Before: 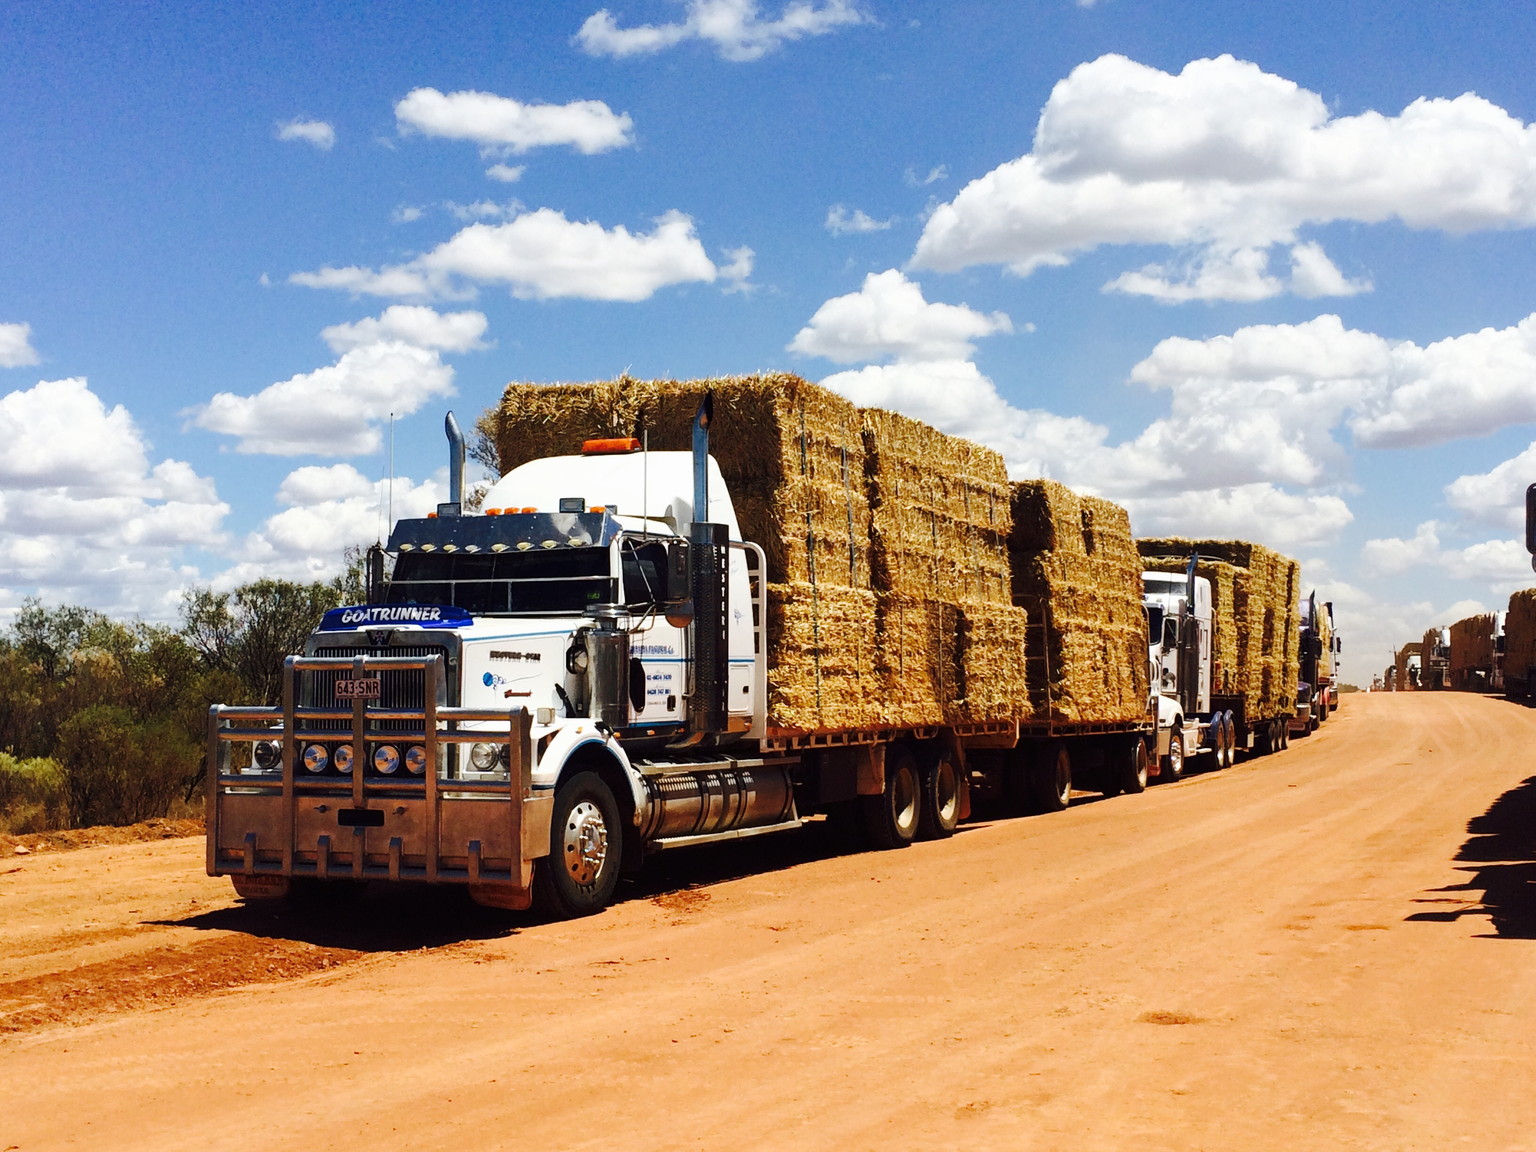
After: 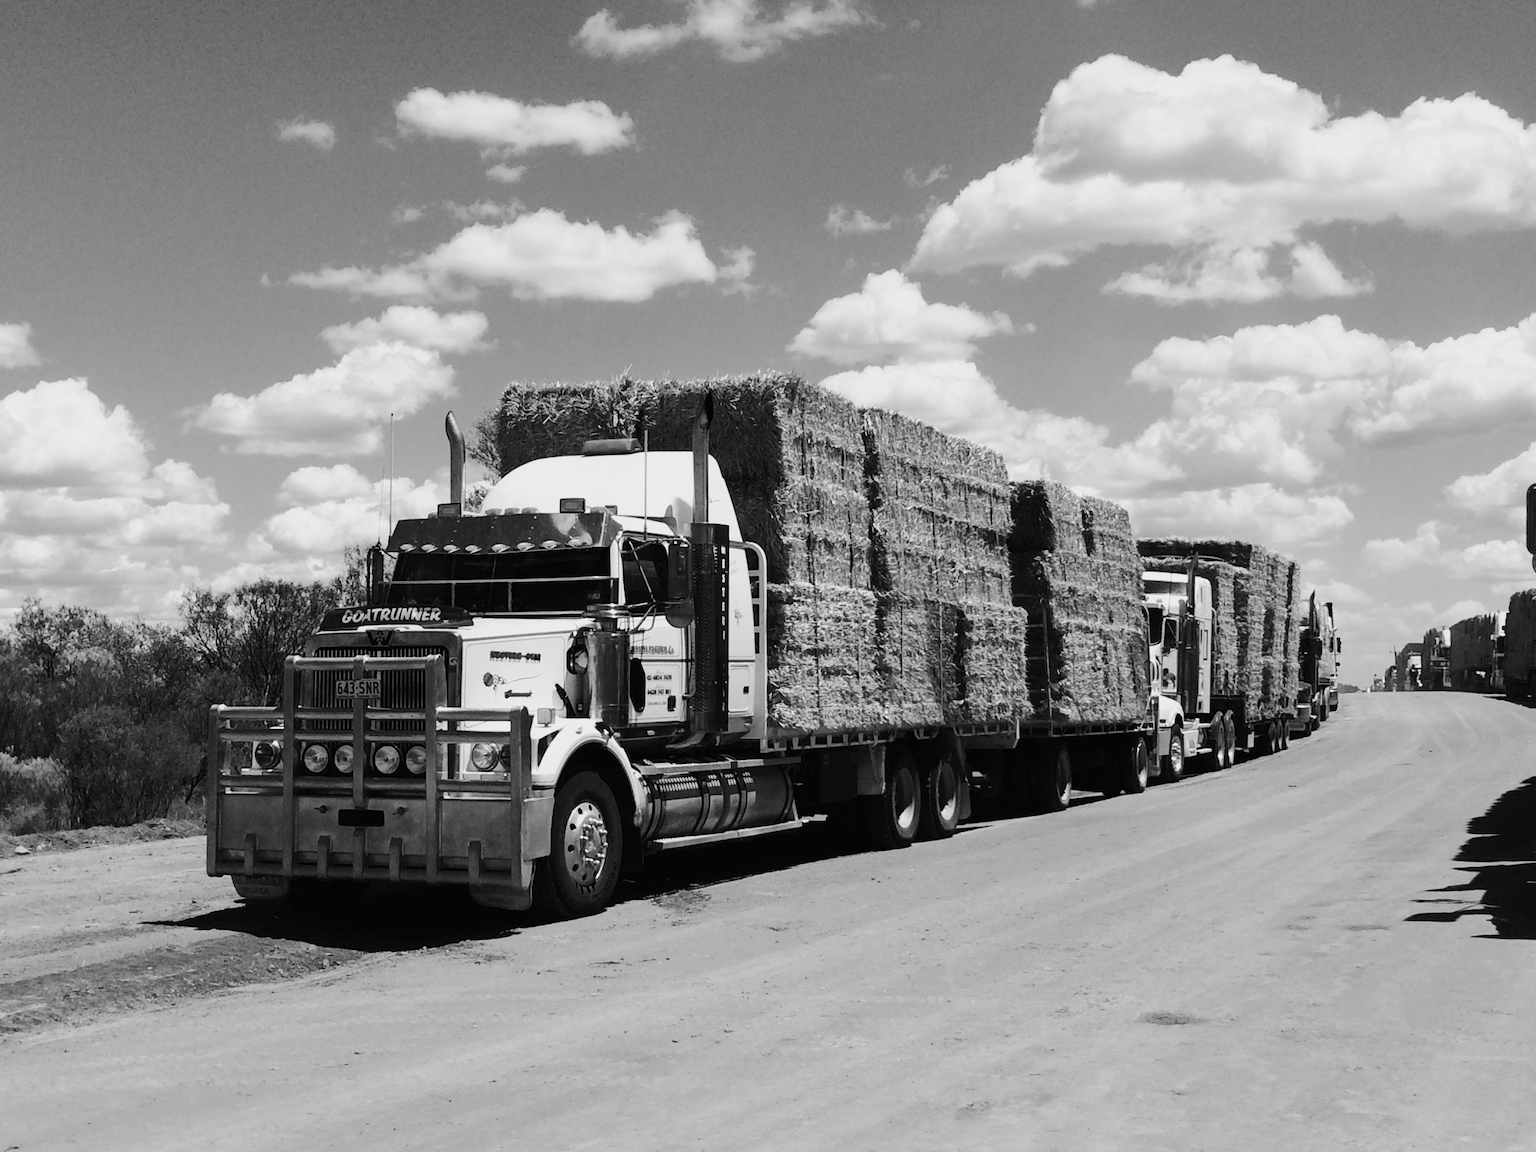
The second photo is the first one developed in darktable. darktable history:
monochrome: a -74.22, b 78.2
color correction: highlights a* 11.96, highlights b* 11.58
